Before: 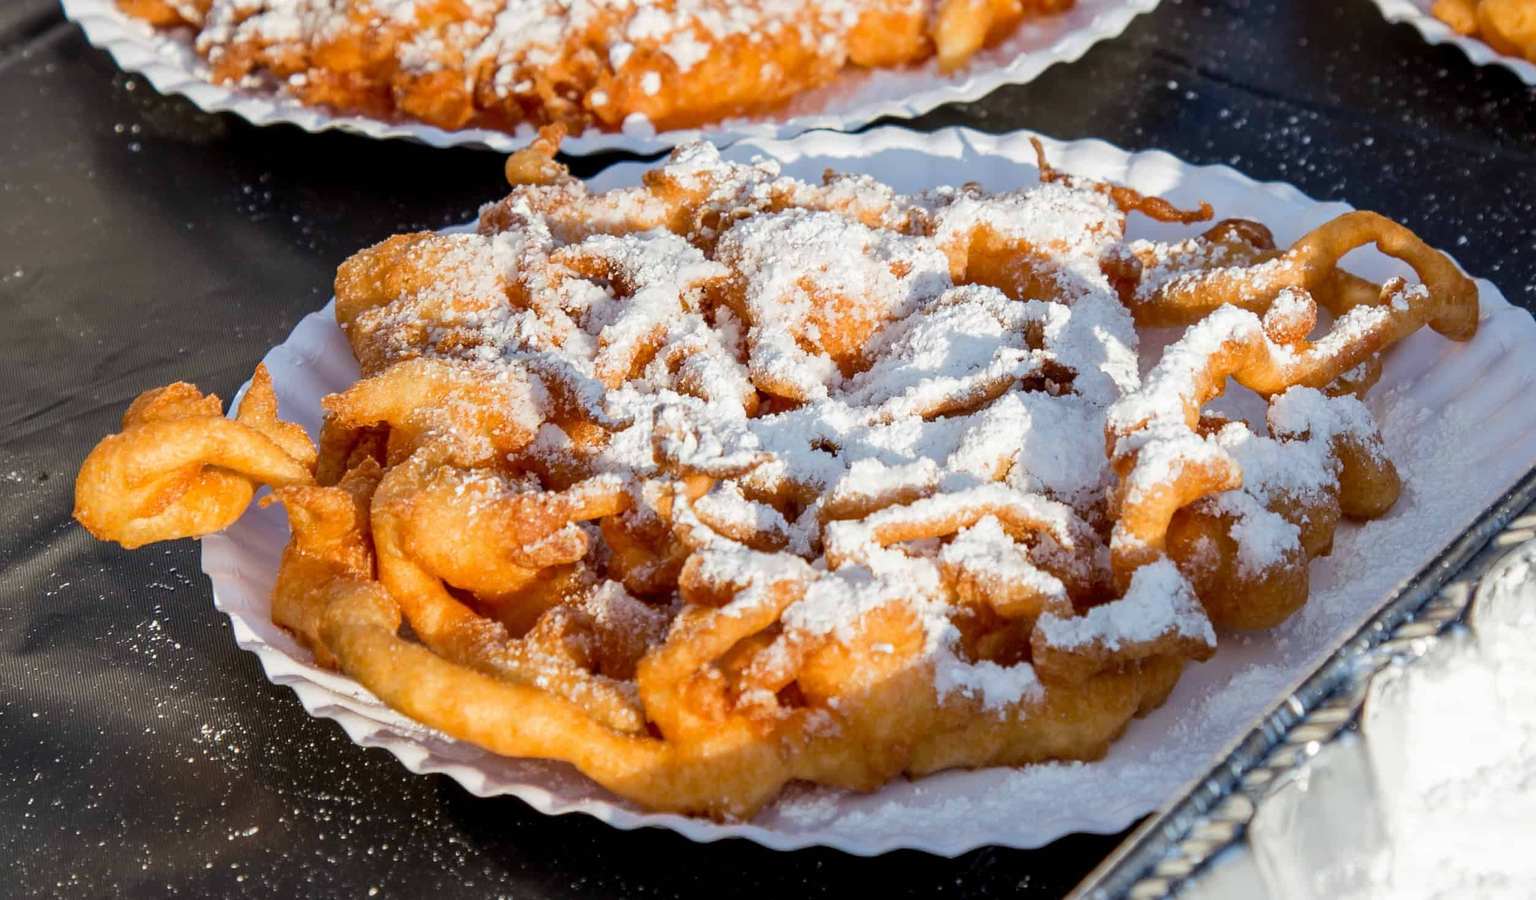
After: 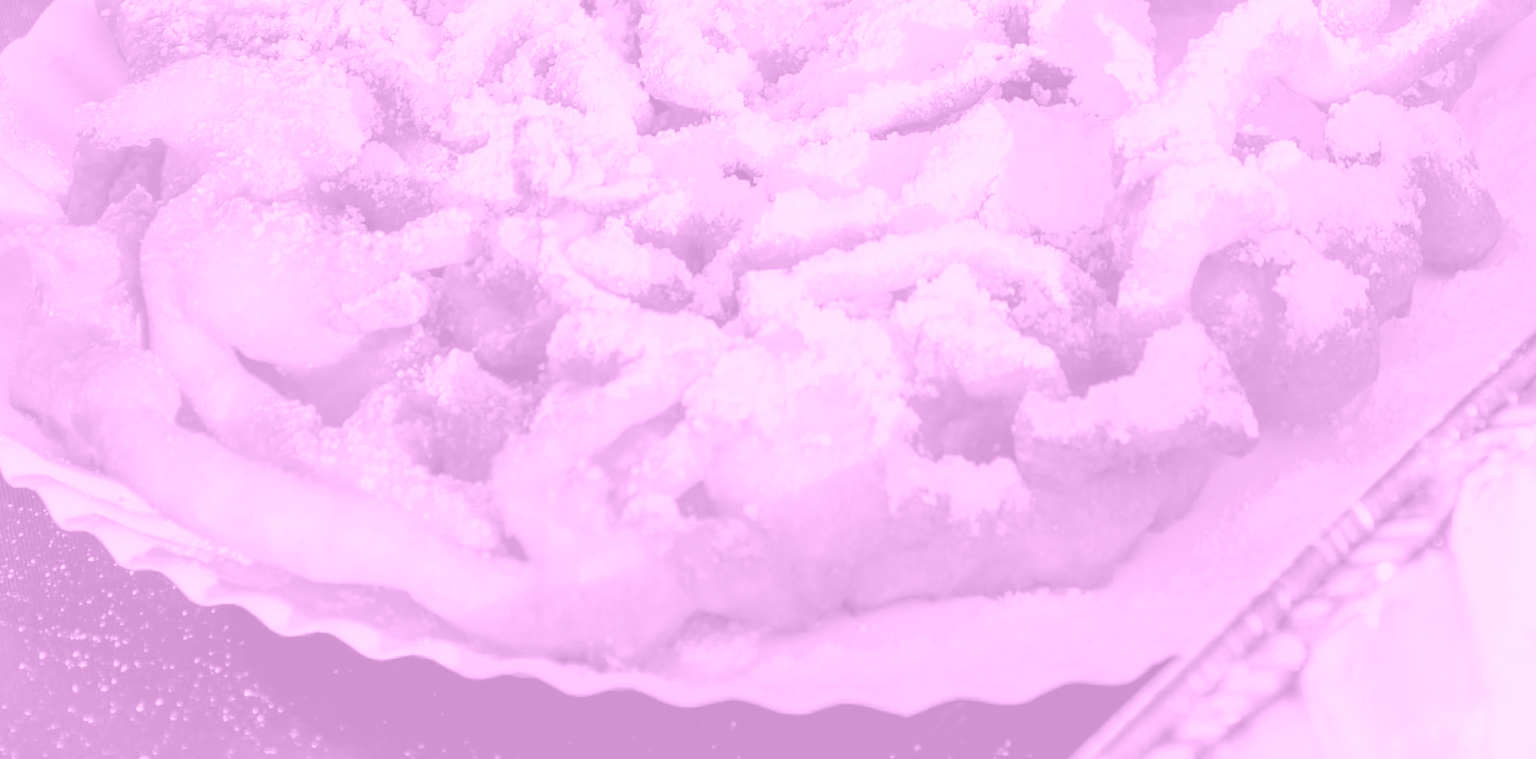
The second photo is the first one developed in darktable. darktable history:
crop and rotate: left 17.299%, top 35.115%, right 7.015%, bottom 1.024%
colorize: hue 331.2°, saturation 75%, source mix 30.28%, lightness 70.52%, version 1
